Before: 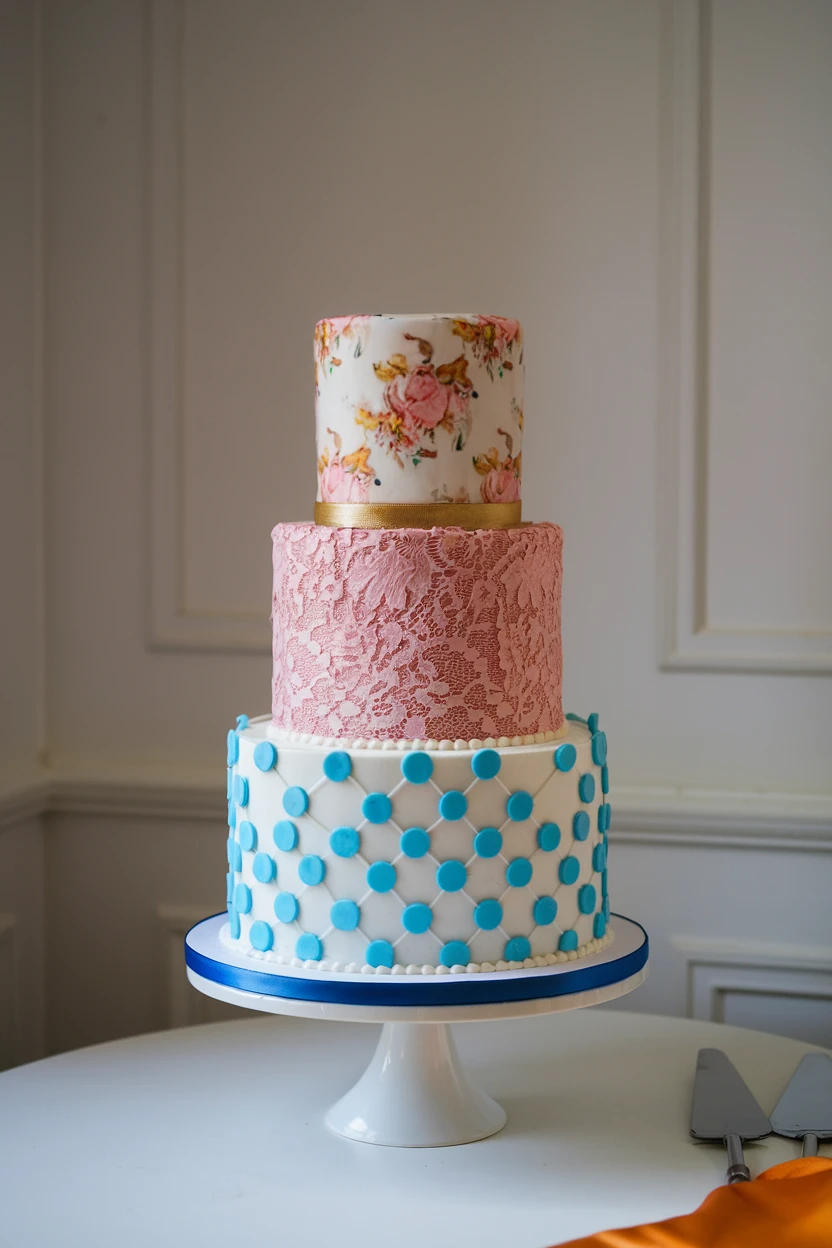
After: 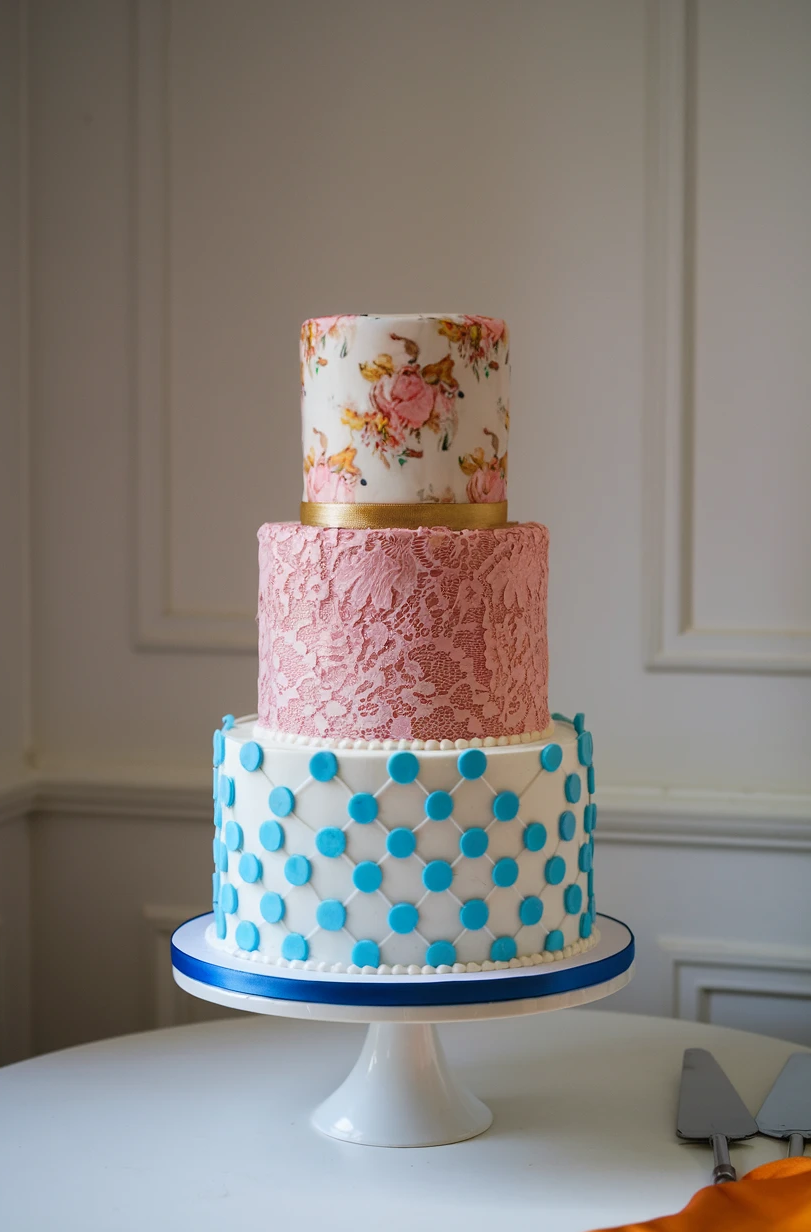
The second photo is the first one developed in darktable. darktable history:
levels: mode automatic
crop and rotate: left 1.774%, right 0.633%, bottom 1.28%
